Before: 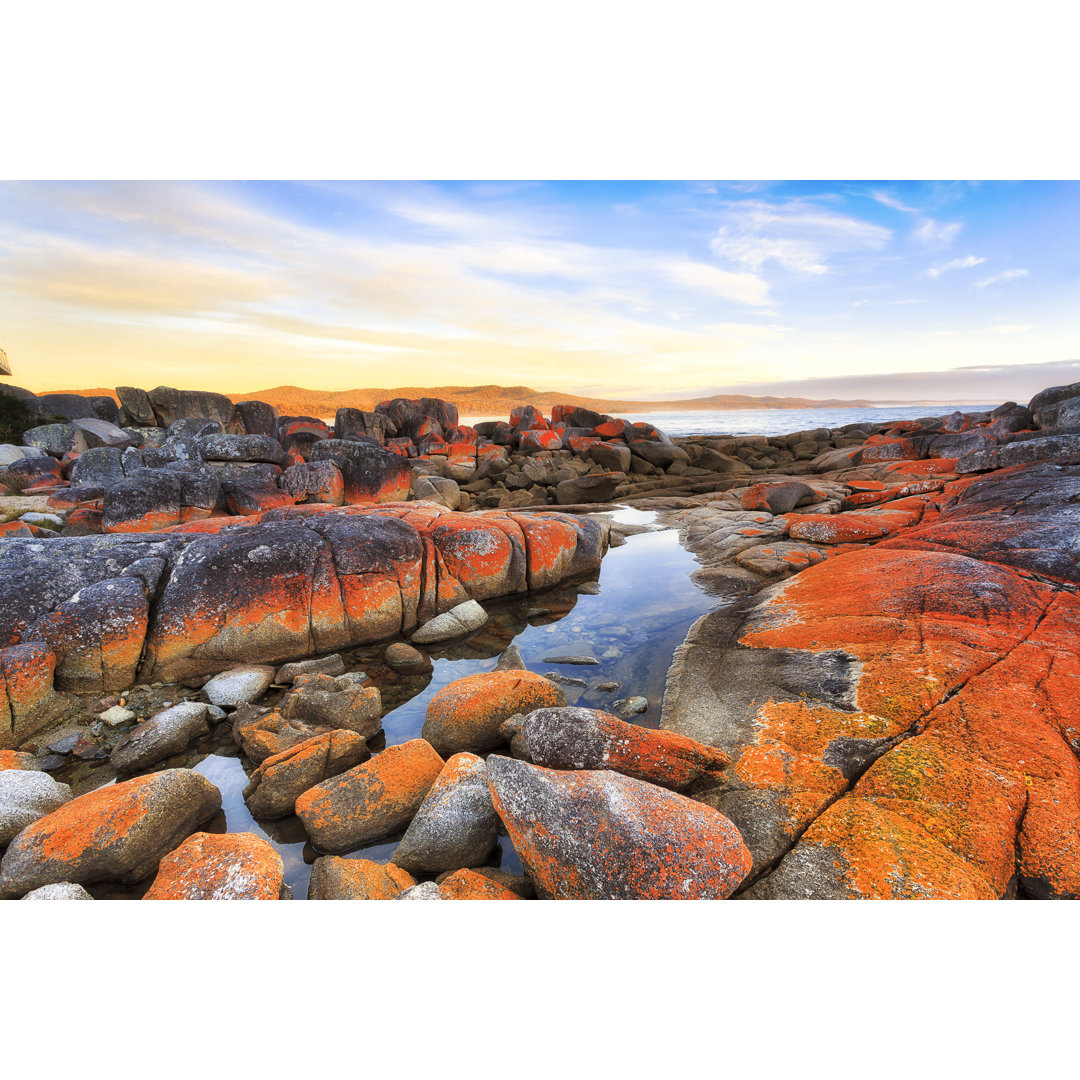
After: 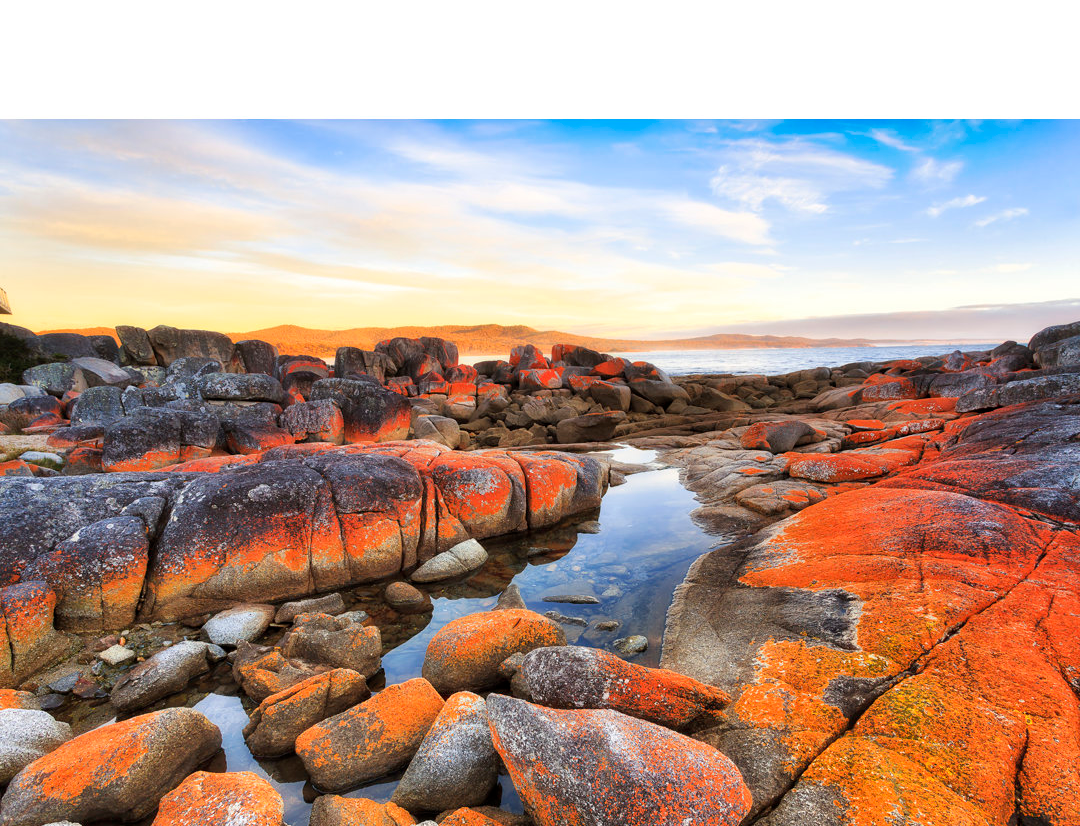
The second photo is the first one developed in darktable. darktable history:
crop: top 5.734%, bottom 17.748%
